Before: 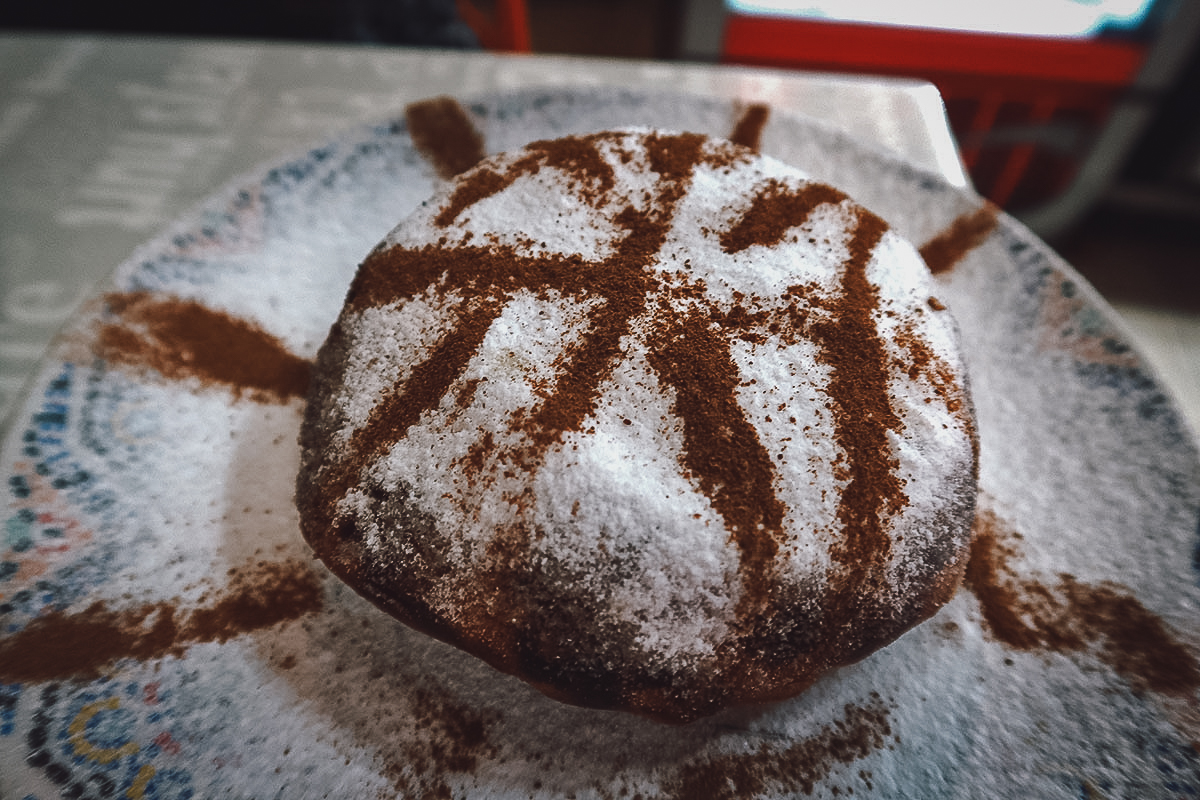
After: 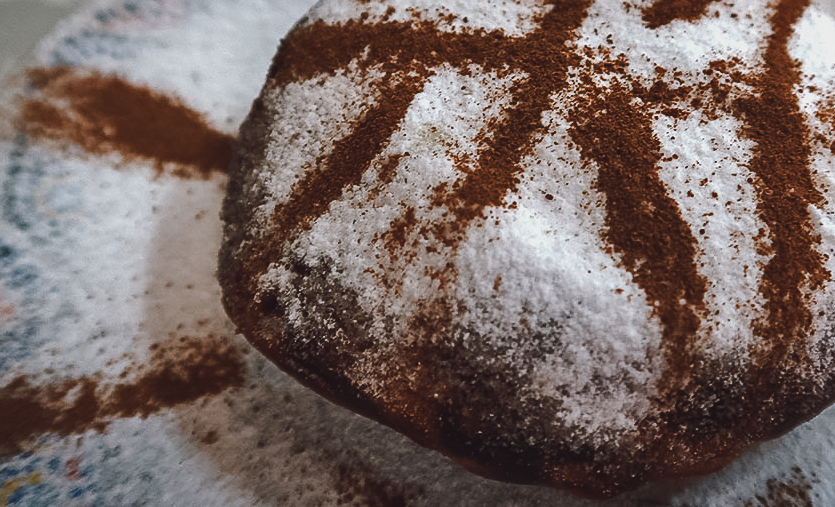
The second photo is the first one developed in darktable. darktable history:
crop: left 6.503%, top 28.15%, right 23.905%, bottom 8.36%
